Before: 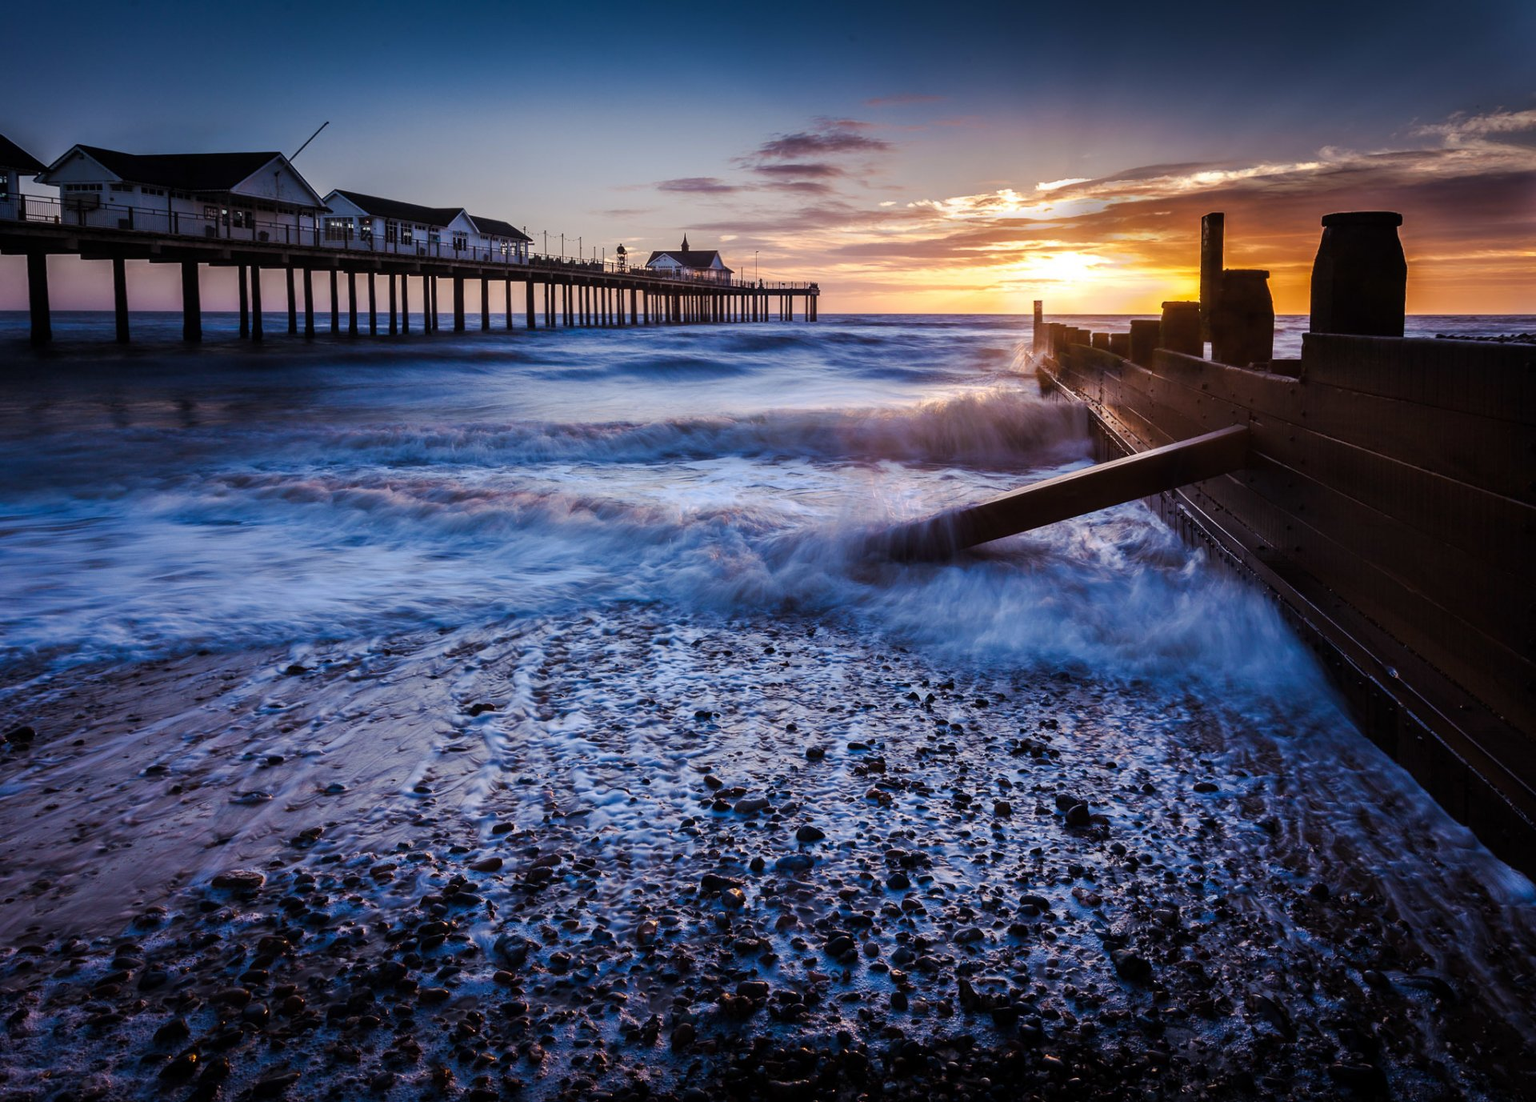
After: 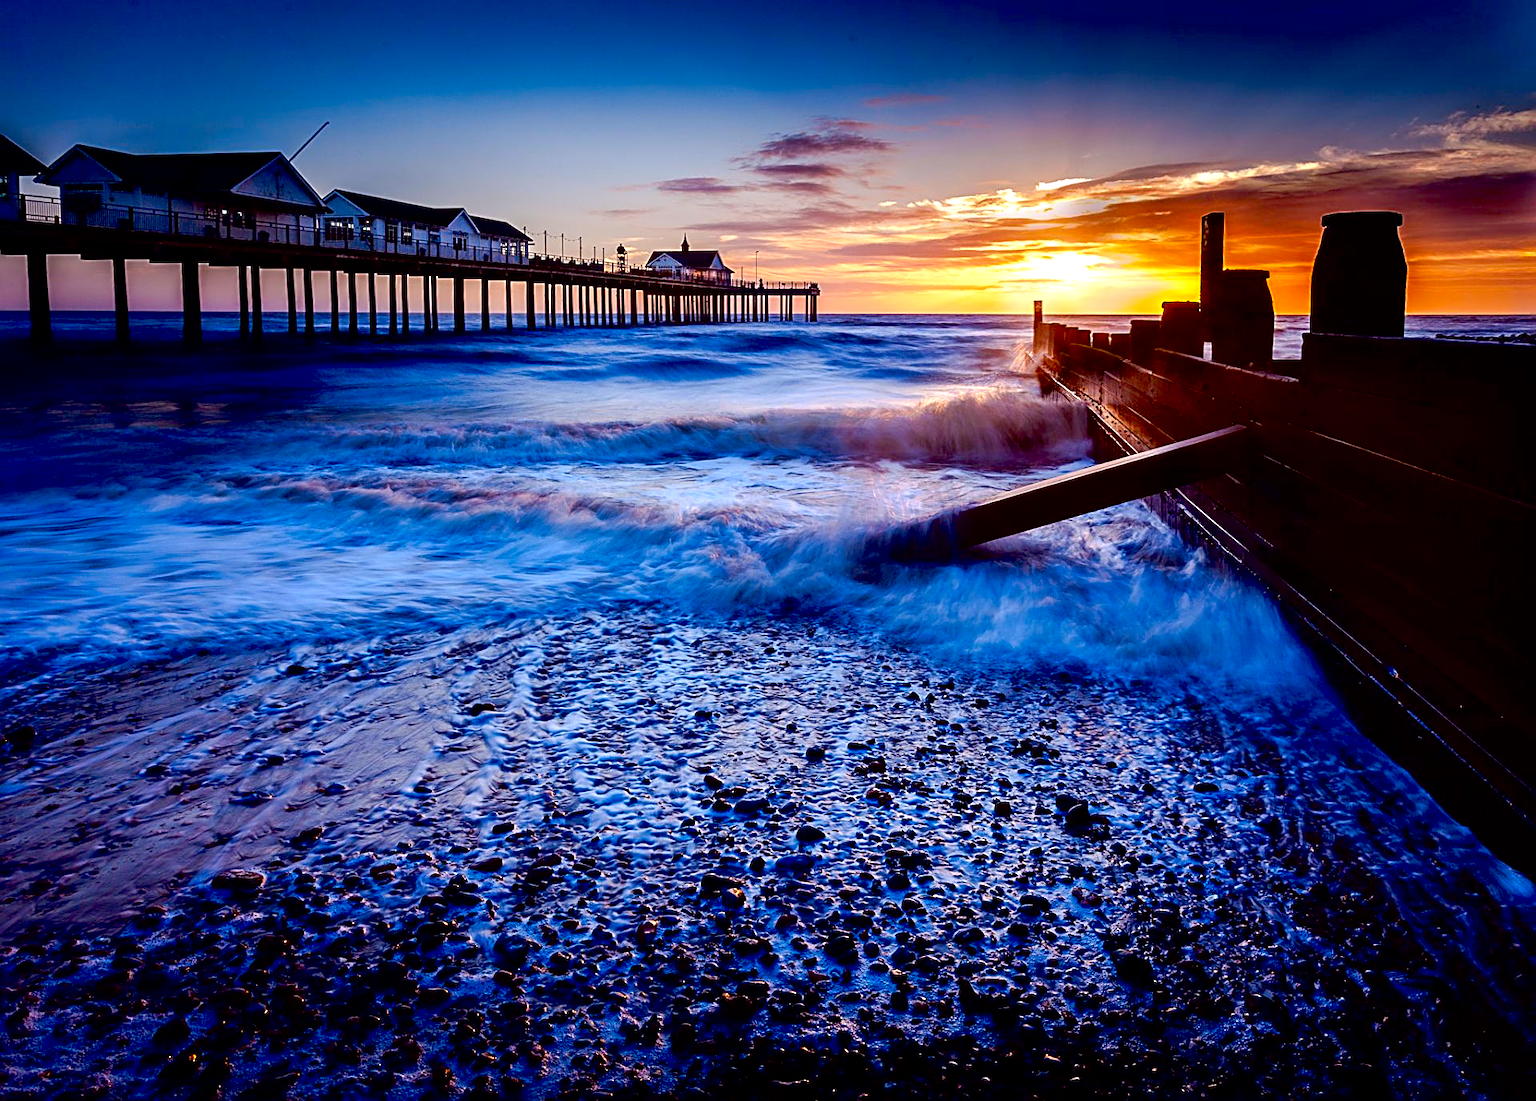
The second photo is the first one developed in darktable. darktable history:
tone equalizer: smoothing 1
sharpen: radius 2.536, amount 0.626
contrast brightness saturation: saturation 0.509
exposure: black level correction 0.024, exposure 0.186 EV, compensate exposure bias true, compensate highlight preservation false
